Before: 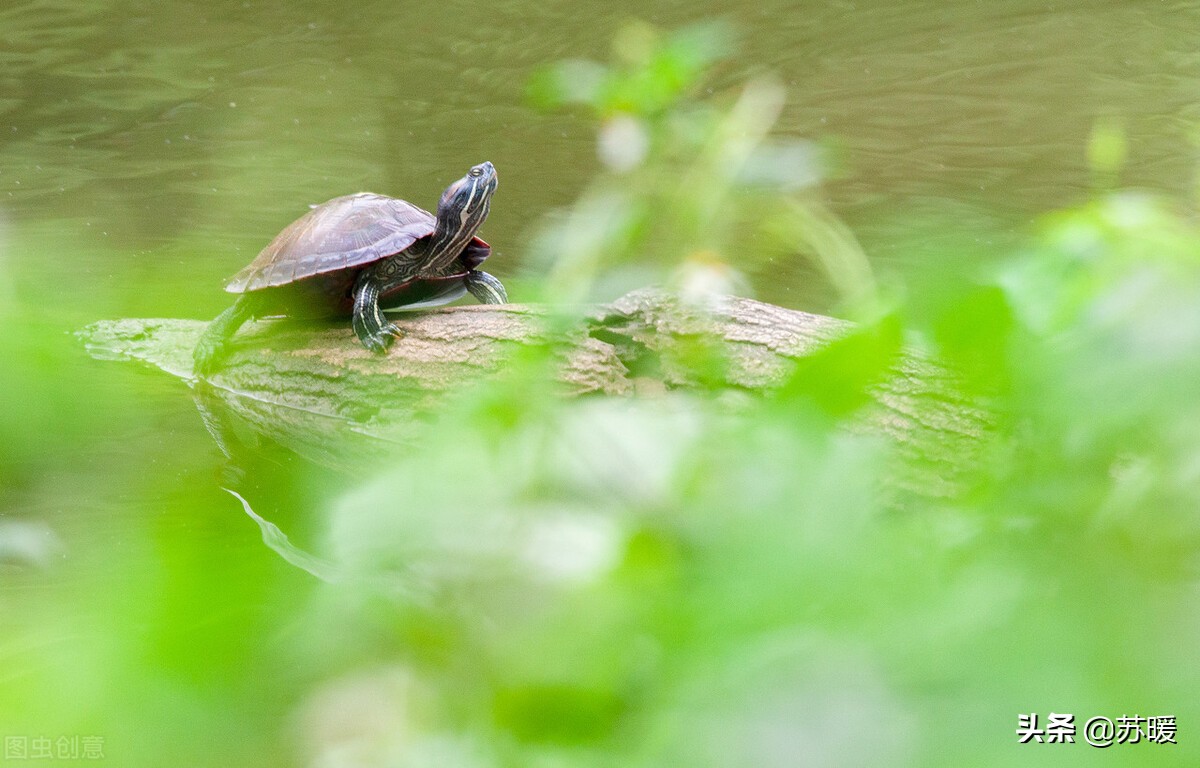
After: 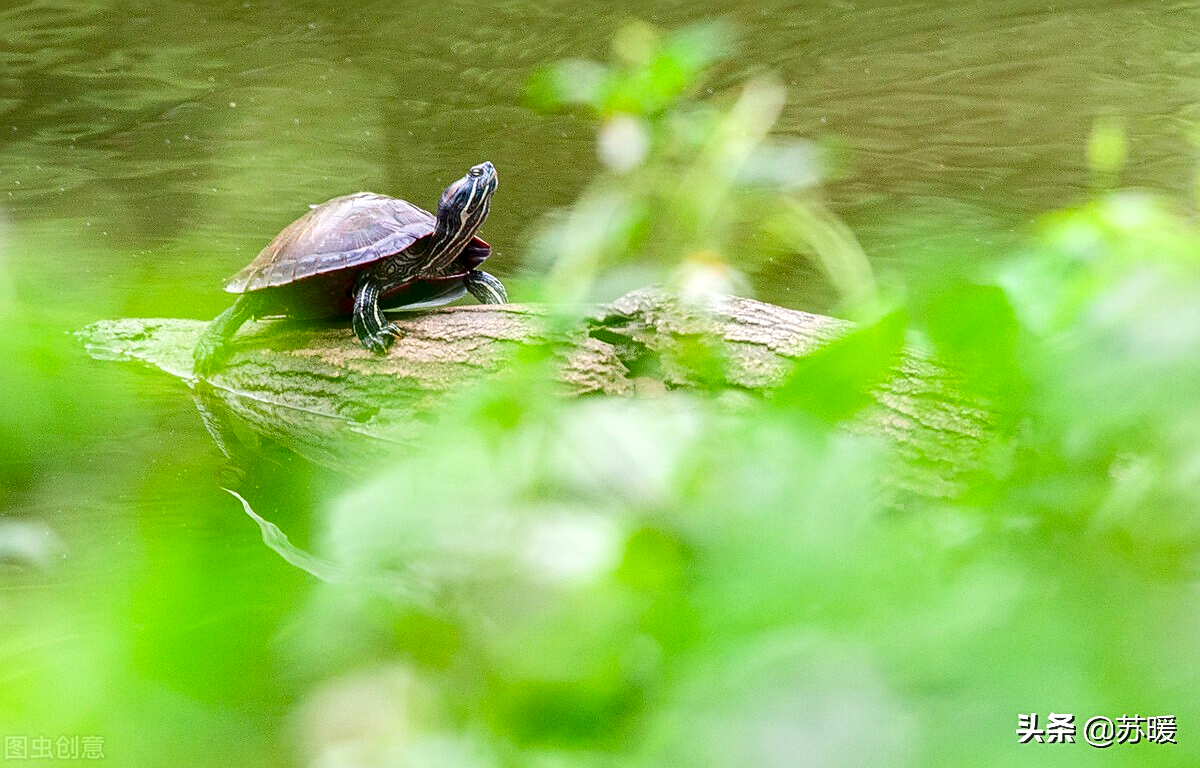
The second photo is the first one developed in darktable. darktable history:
sharpen: on, module defaults
local contrast: on, module defaults
contrast brightness saturation: contrast 0.192, brightness -0.1, saturation 0.206
